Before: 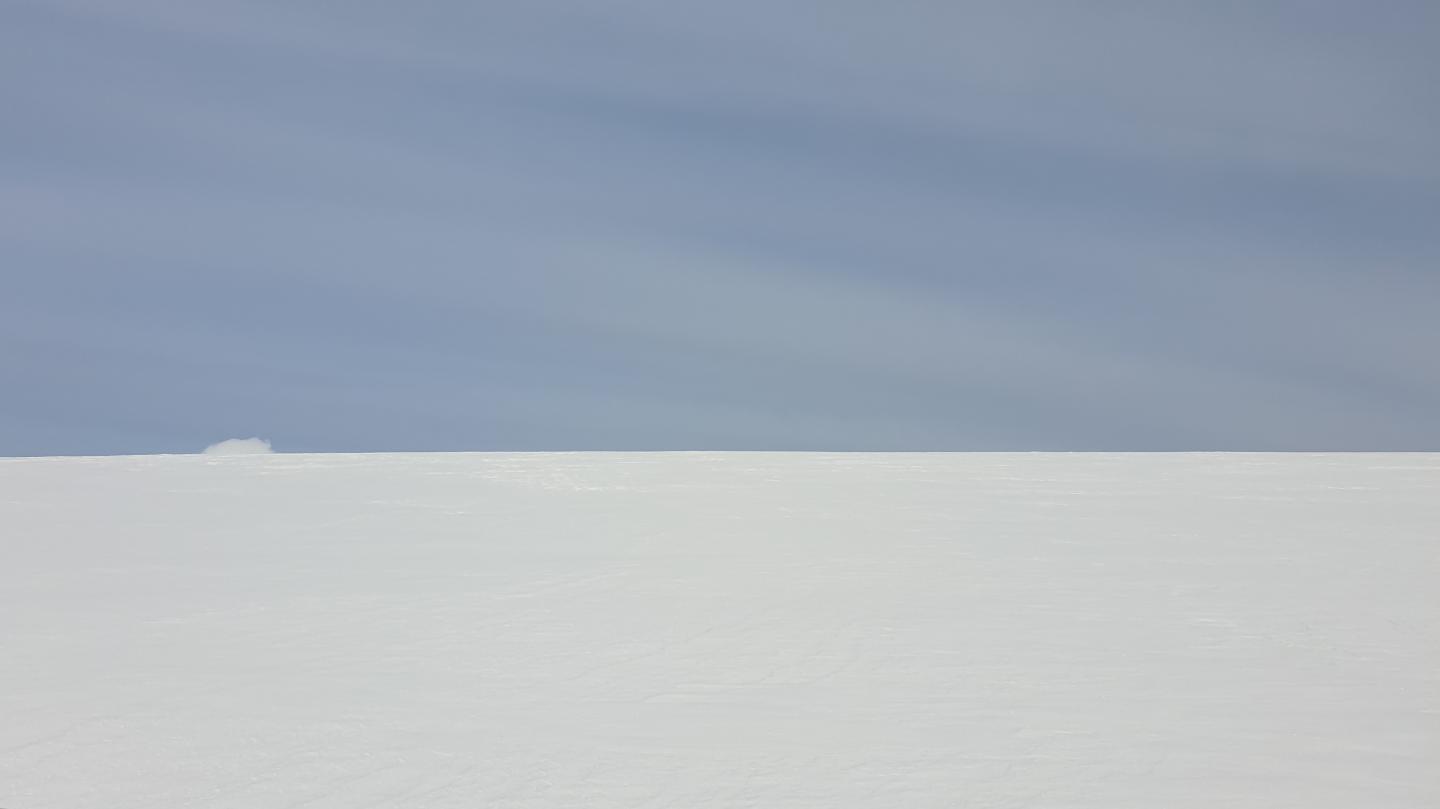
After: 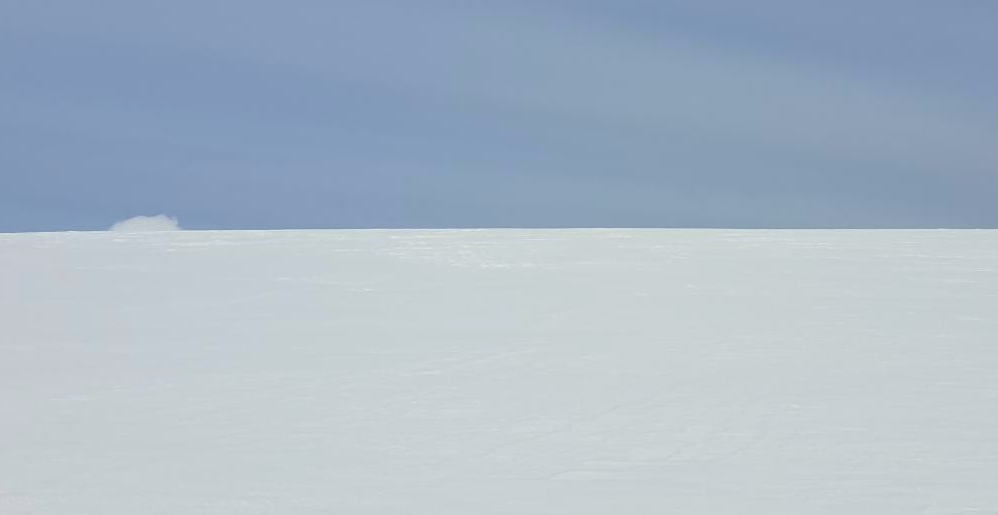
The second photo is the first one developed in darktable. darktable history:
contrast brightness saturation: contrast 0.01, saturation -0.05
crop: left 6.488%, top 27.668%, right 24.183%, bottom 8.656%
color balance rgb: perceptual saturation grading › global saturation 25%, global vibrance 10%
white balance: red 0.982, blue 1.018
